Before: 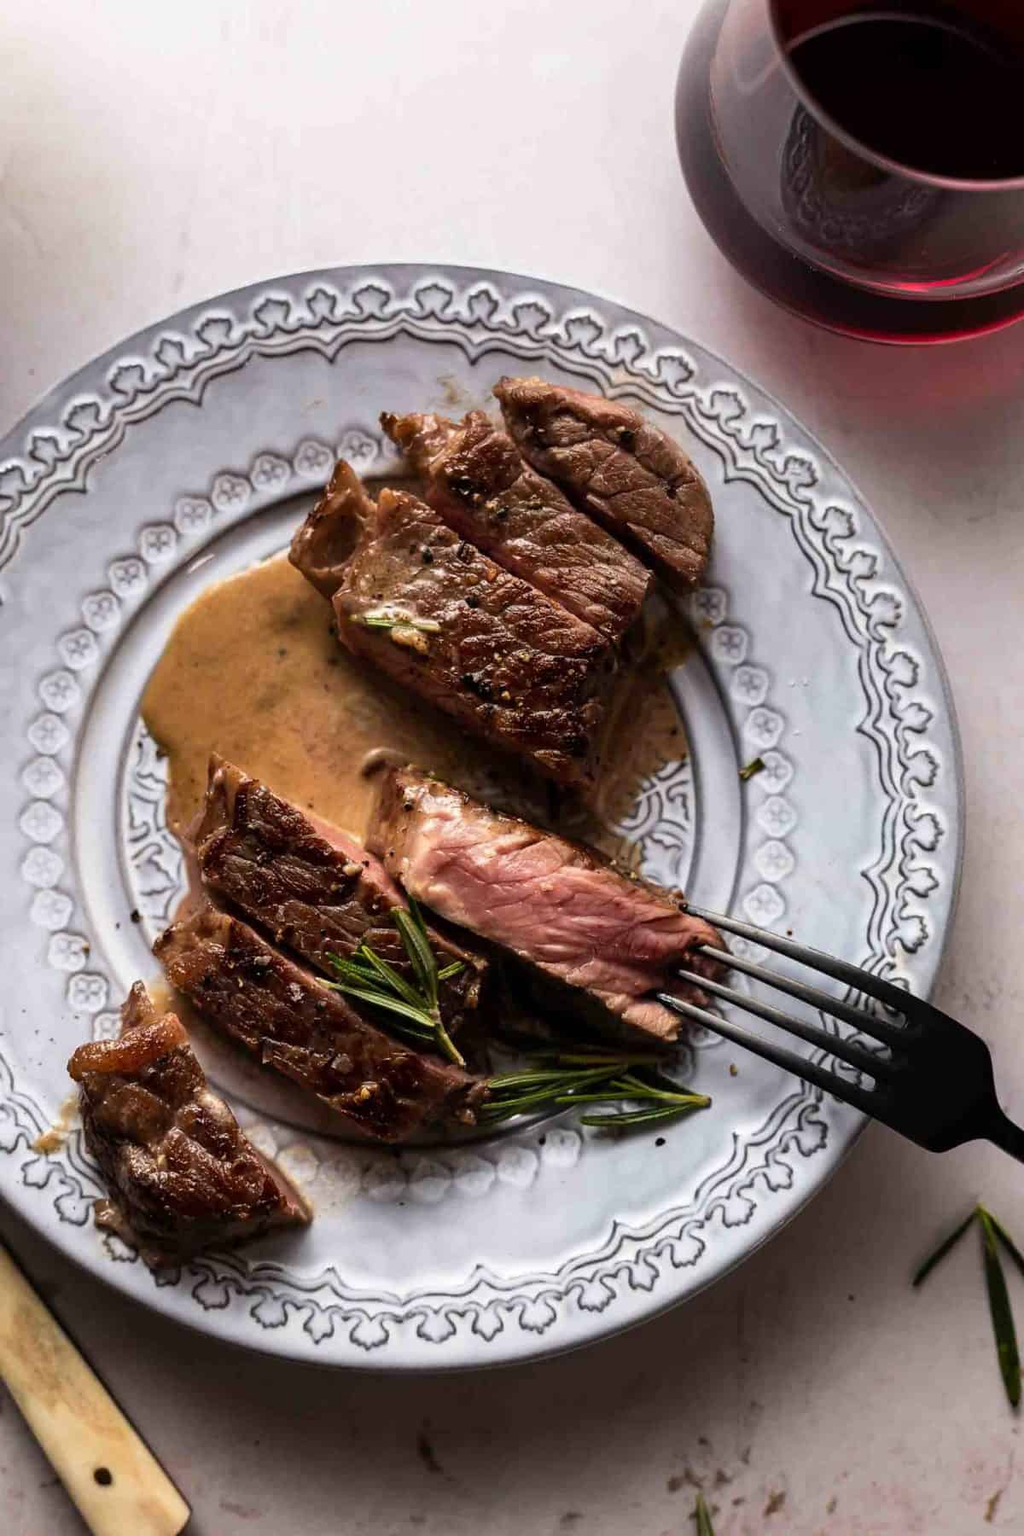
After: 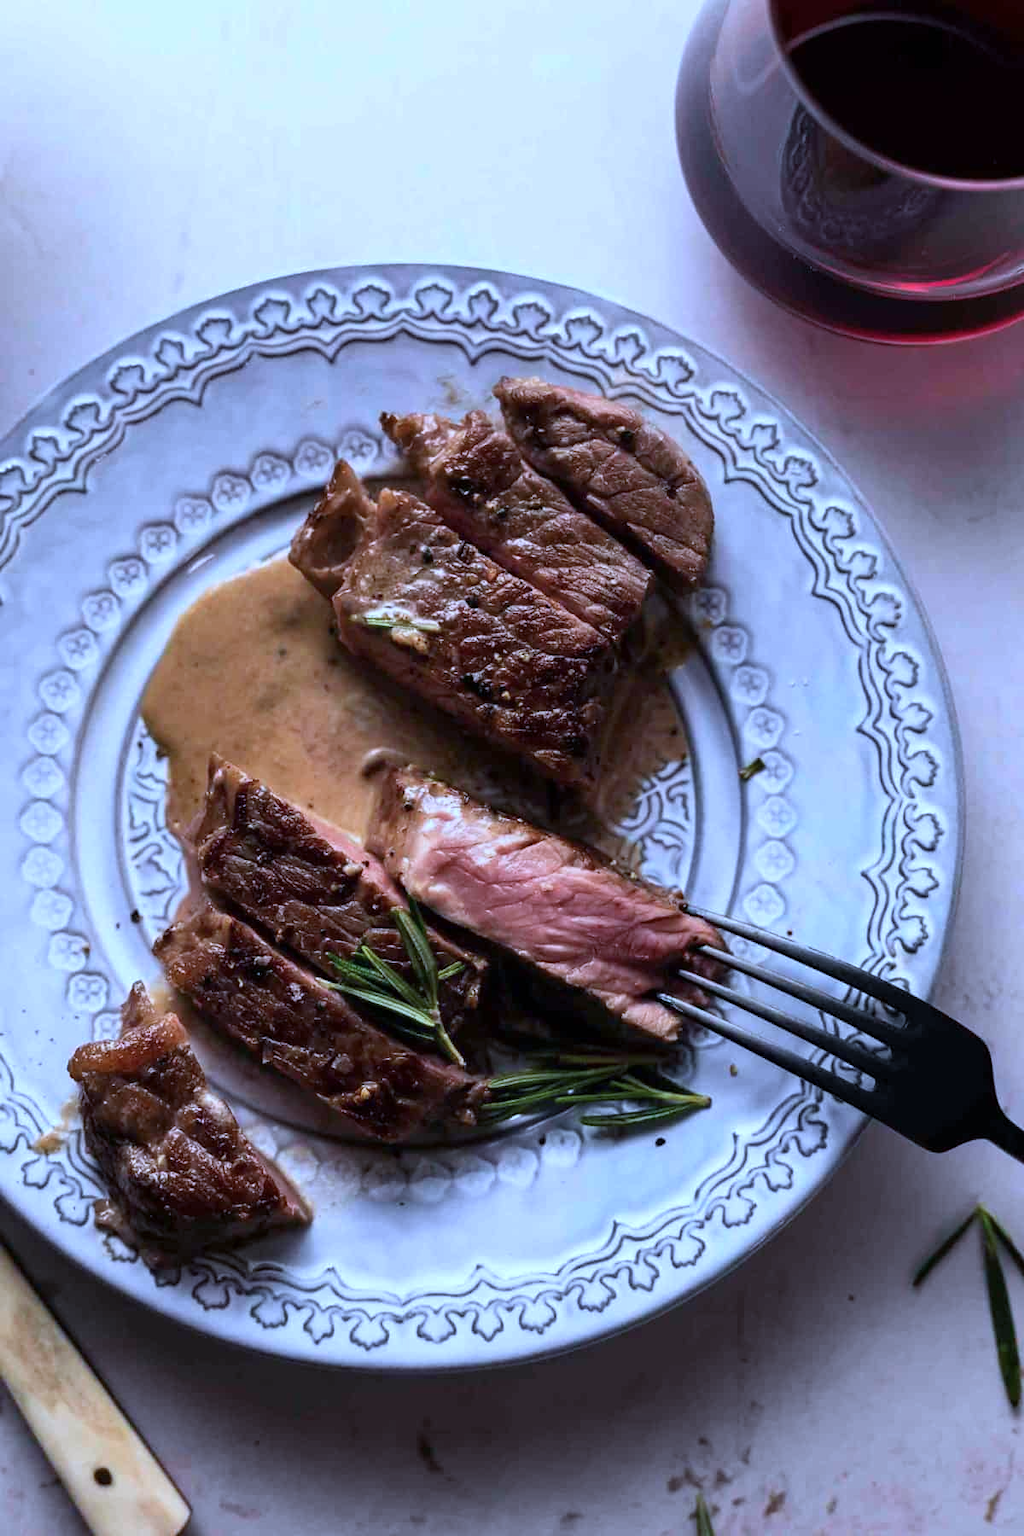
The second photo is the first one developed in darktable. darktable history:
color calibration: gray › normalize channels true, illuminant as shot in camera, adaptation linear Bradford (ICC v4), x 0.407, y 0.403, temperature 3534.28 K, gamut compression 0.011
